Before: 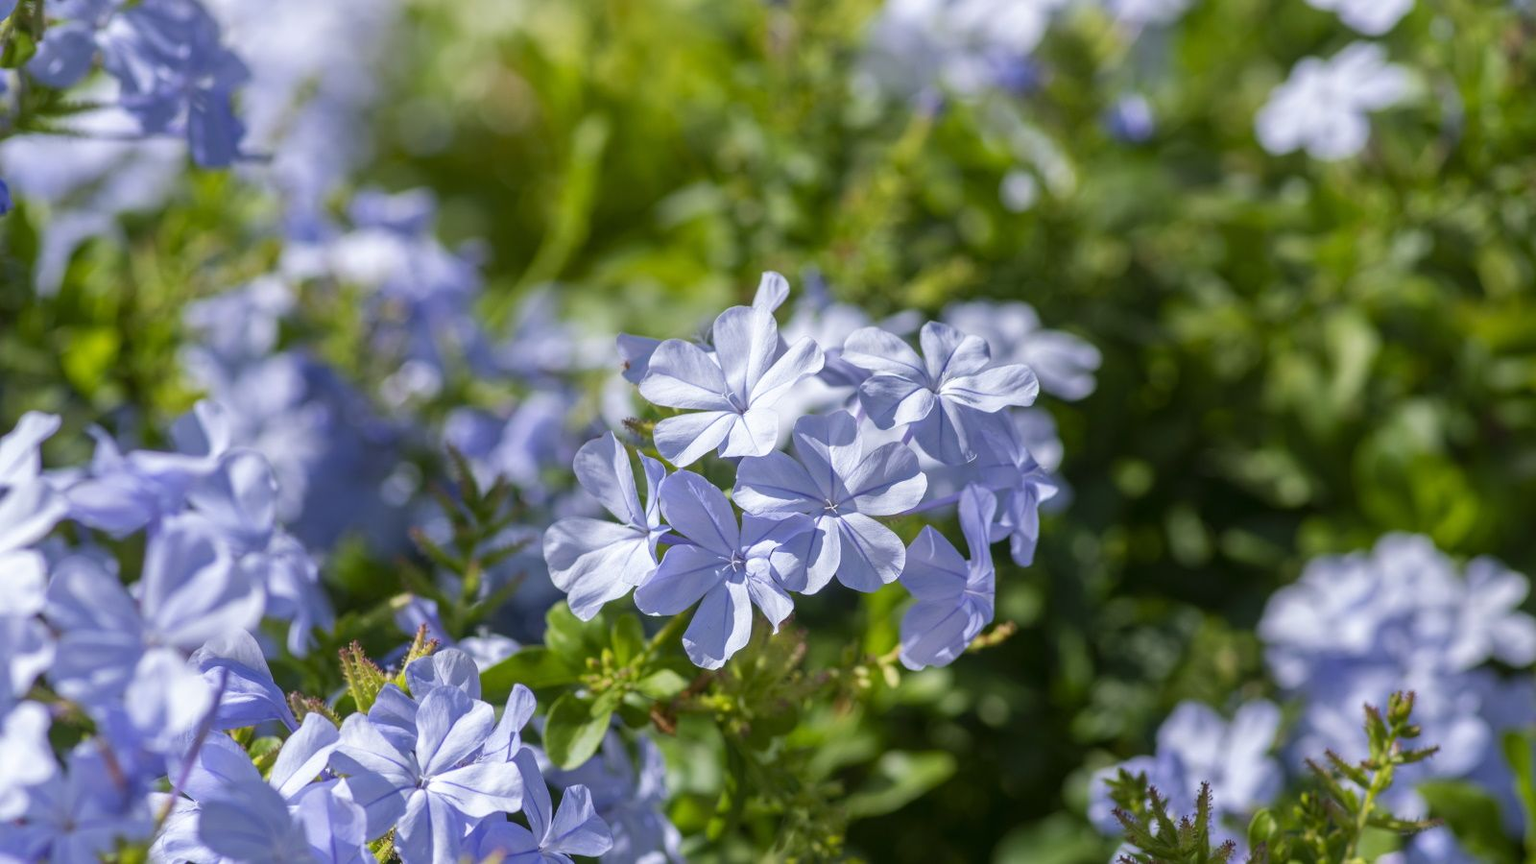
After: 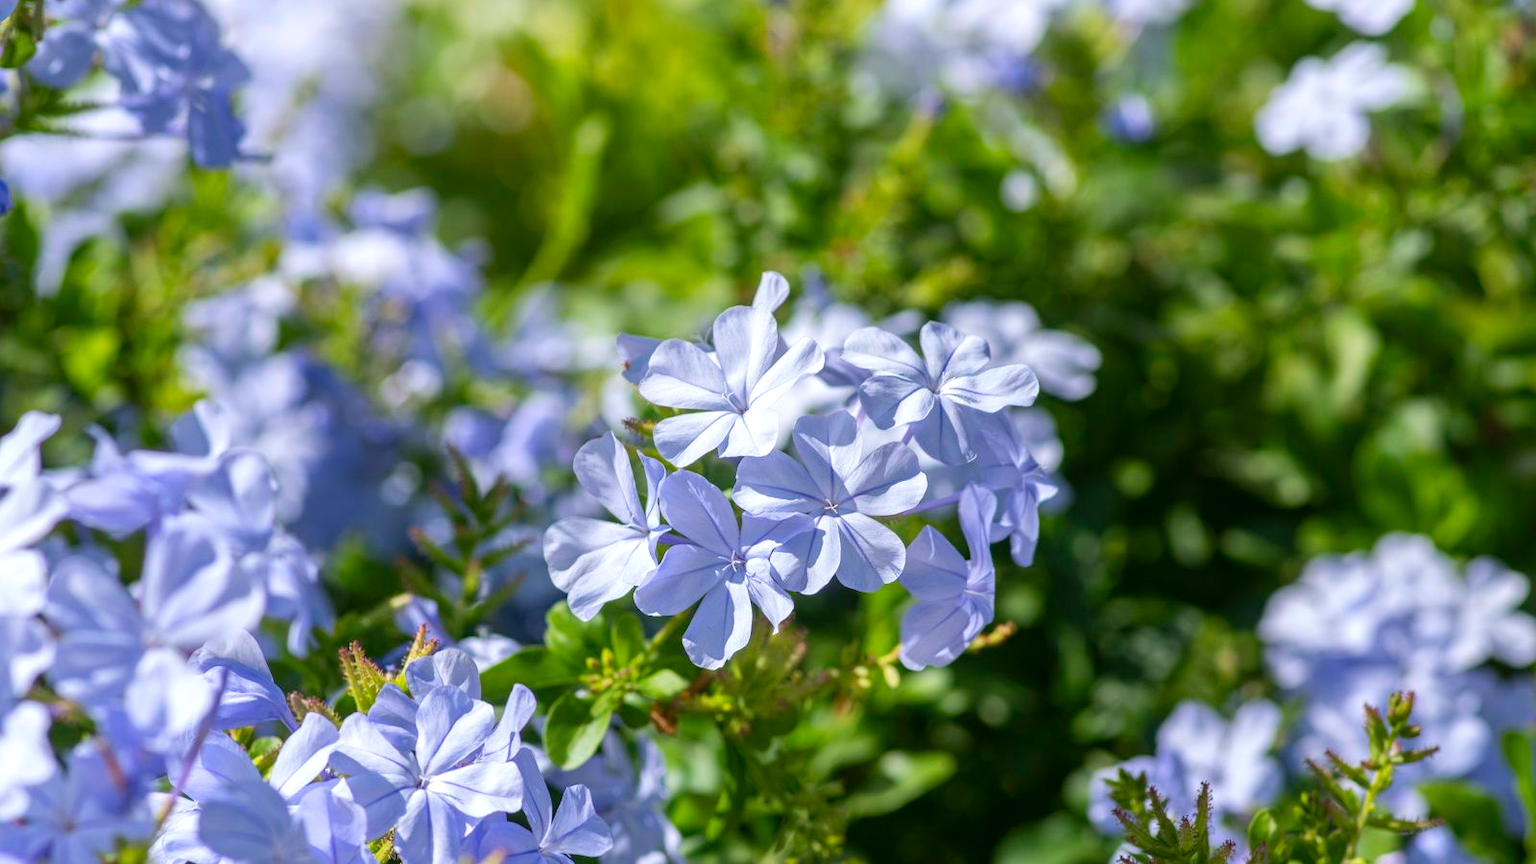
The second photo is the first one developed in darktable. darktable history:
contrast brightness saturation: contrast 0.1, brightness 0.03, saturation 0.09
exposure: exposure 0.161 EV, compensate highlight preservation false
